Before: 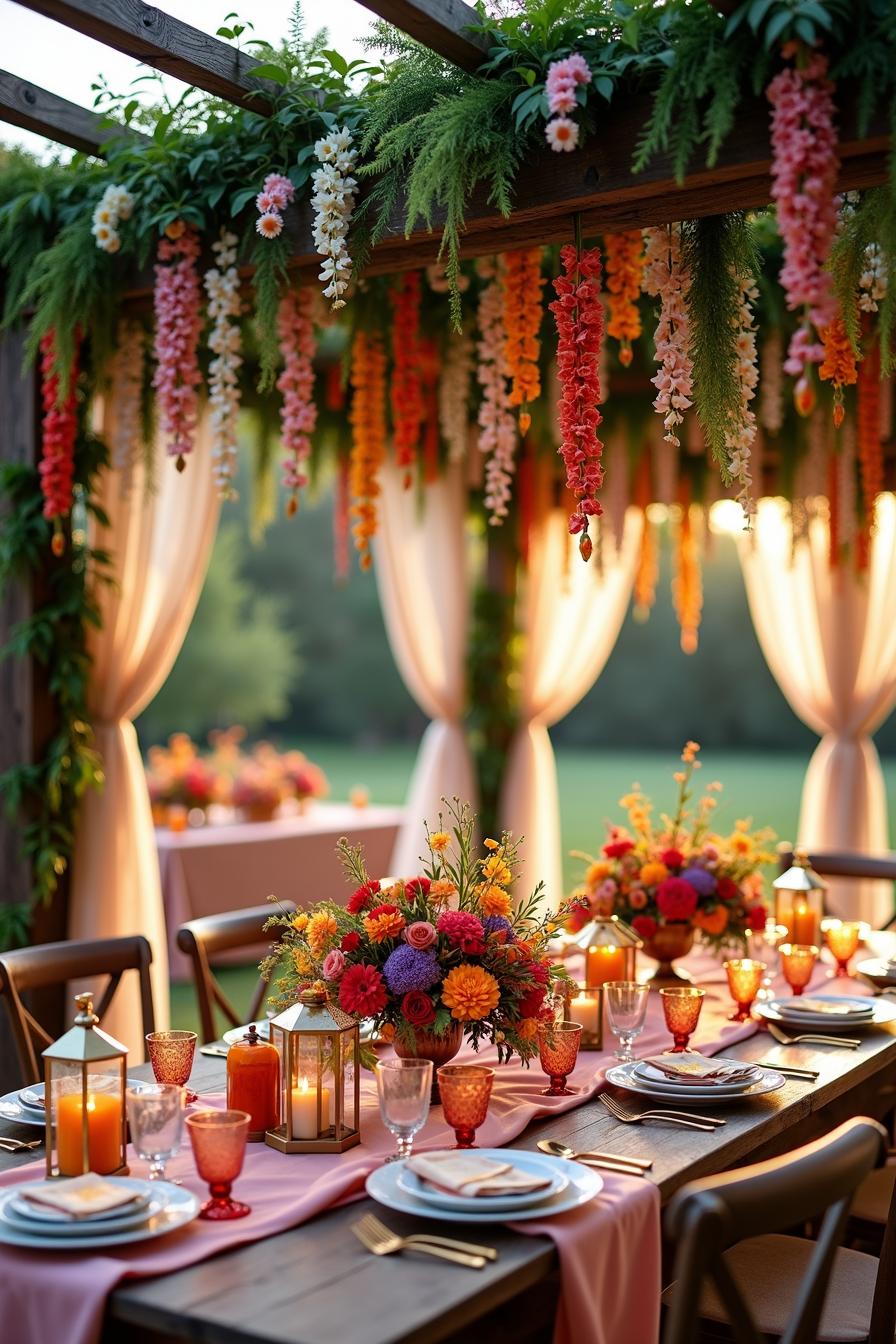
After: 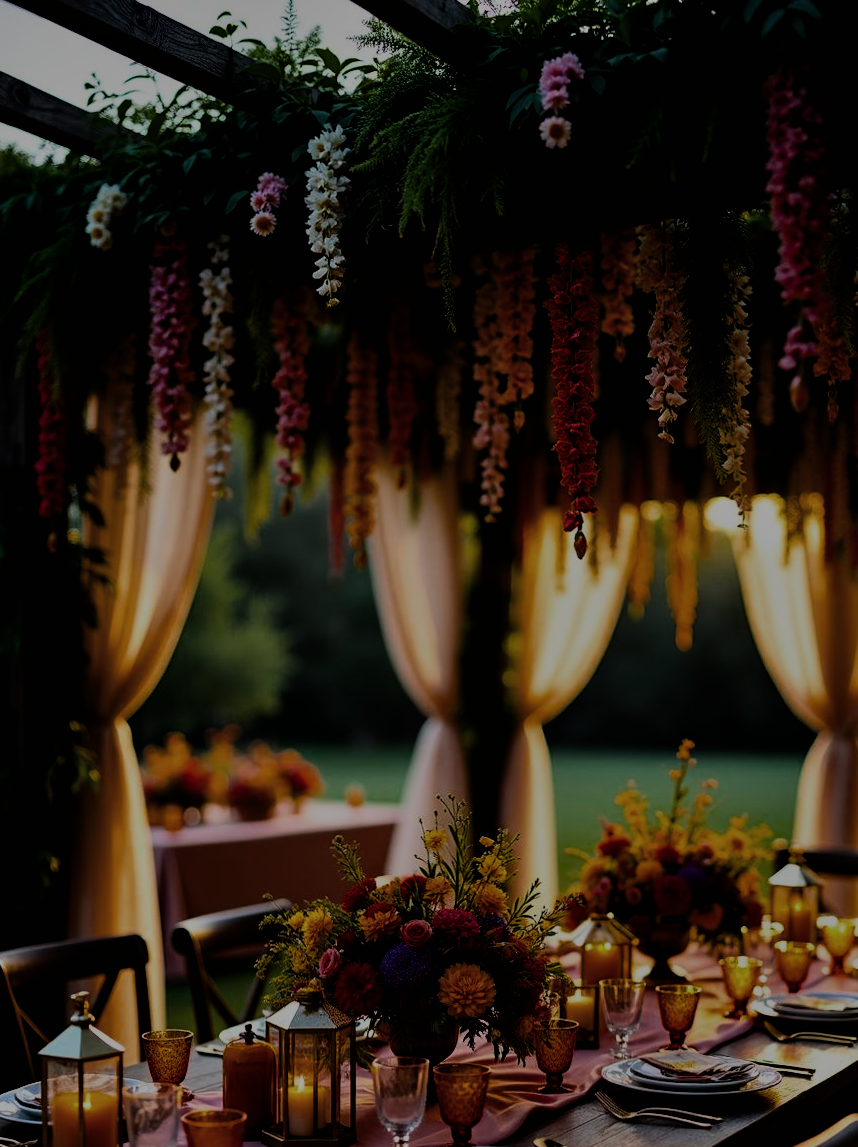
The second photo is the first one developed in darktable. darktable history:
exposure: exposure -2.056 EV, compensate highlight preservation false
crop and rotate: angle 0.17°, left 0.391%, right 3.358%, bottom 14.213%
shadows and highlights: shadows 30.57, highlights -63.07, soften with gaussian
filmic rgb: black relative exposure -5.14 EV, white relative exposure 3.99 EV, hardness 2.9, contrast 1.3, highlights saturation mix -28.91%
color balance rgb: linear chroma grading › global chroma 9.014%, perceptual saturation grading › global saturation 25.912%, perceptual brilliance grading › global brilliance 9.927%, global vibrance 16.503%, saturation formula JzAzBz (2021)
